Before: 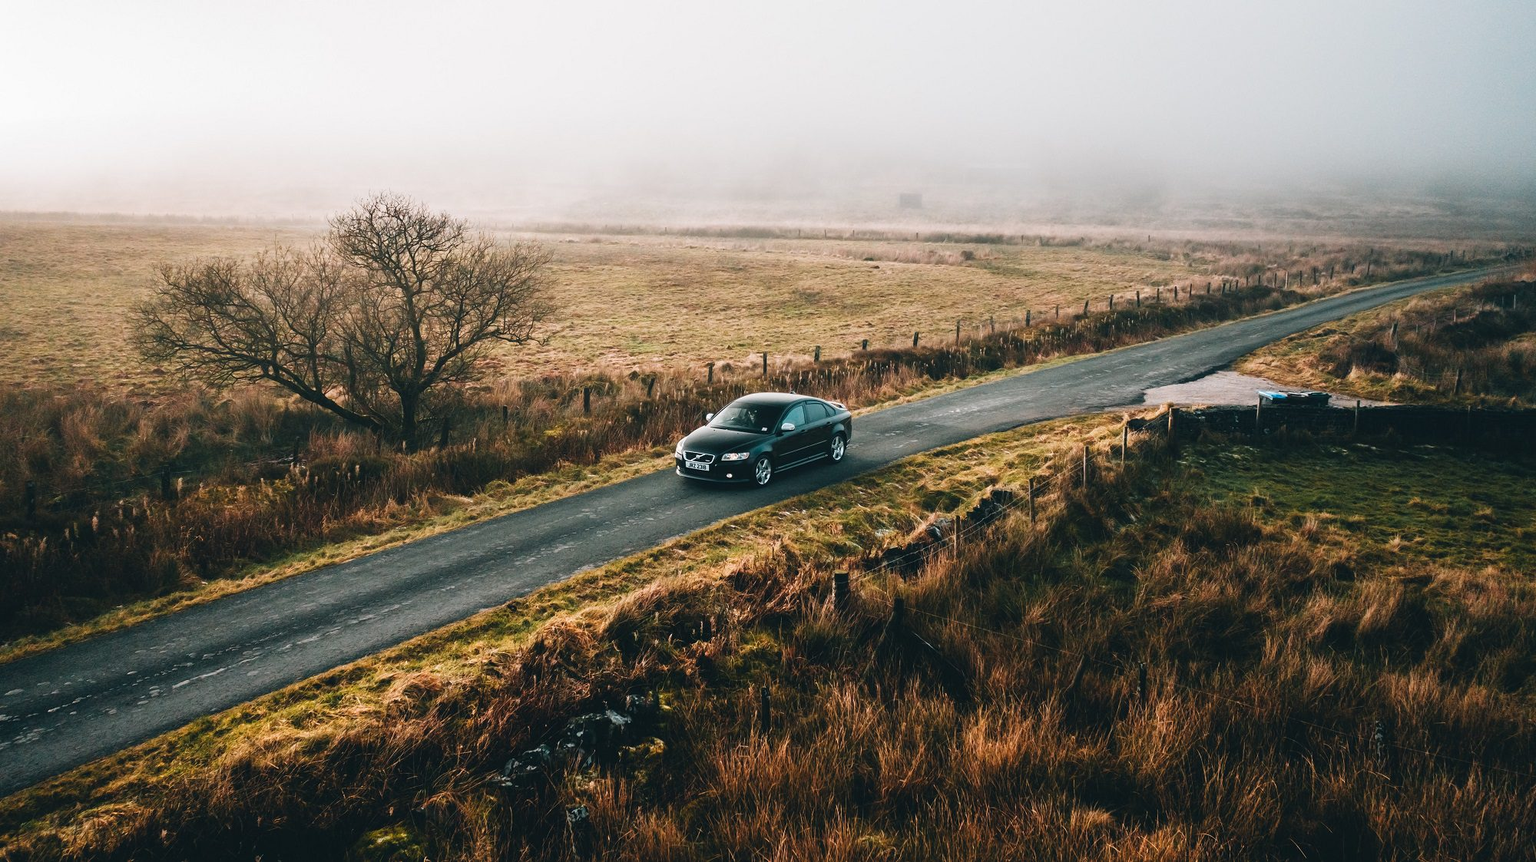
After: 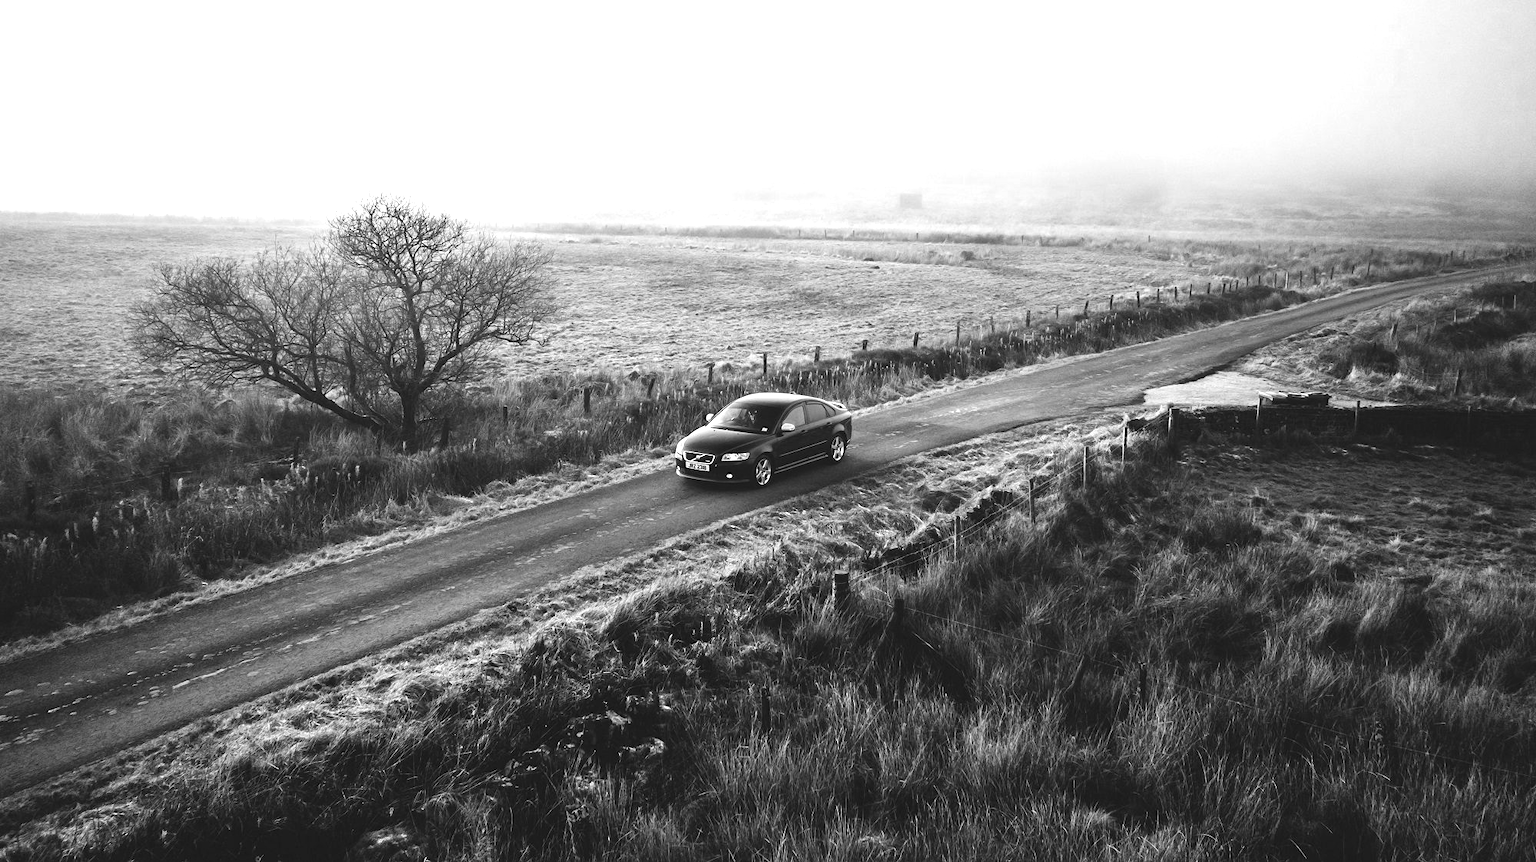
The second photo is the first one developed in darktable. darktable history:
color correction: highlights a* -2.68, highlights b* 2.57
monochrome: on, module defaults
exposure: black level correction 0, exposure 0.7 EV, compensate exposure bias true, compensate highlight preservation false
color zones: curves: ch0 [(0, 0.5) (0.125, 0.4) (0.25, 0.5) (0.375, 0.4) (0.5, 0.4) (0.625, 0.35) (0.75, 0.35) (0.875, 0.5)]; ch1 [(0, 0.35) (0.125, 0.45) (0.25, 0.35) (0.375, 0.35) (0.5, 0.35) (0.625, 0.35) (0.75, 0.45) (0.875, 0.35)]; ch2 [(0, 0.6) (0.125, 0.5) (0.25, 0.5) (0.375, 0.6) (0.5, 0.6) (0.625, 0.5) (0.75, 0.5) (0.875, 0.5)]
